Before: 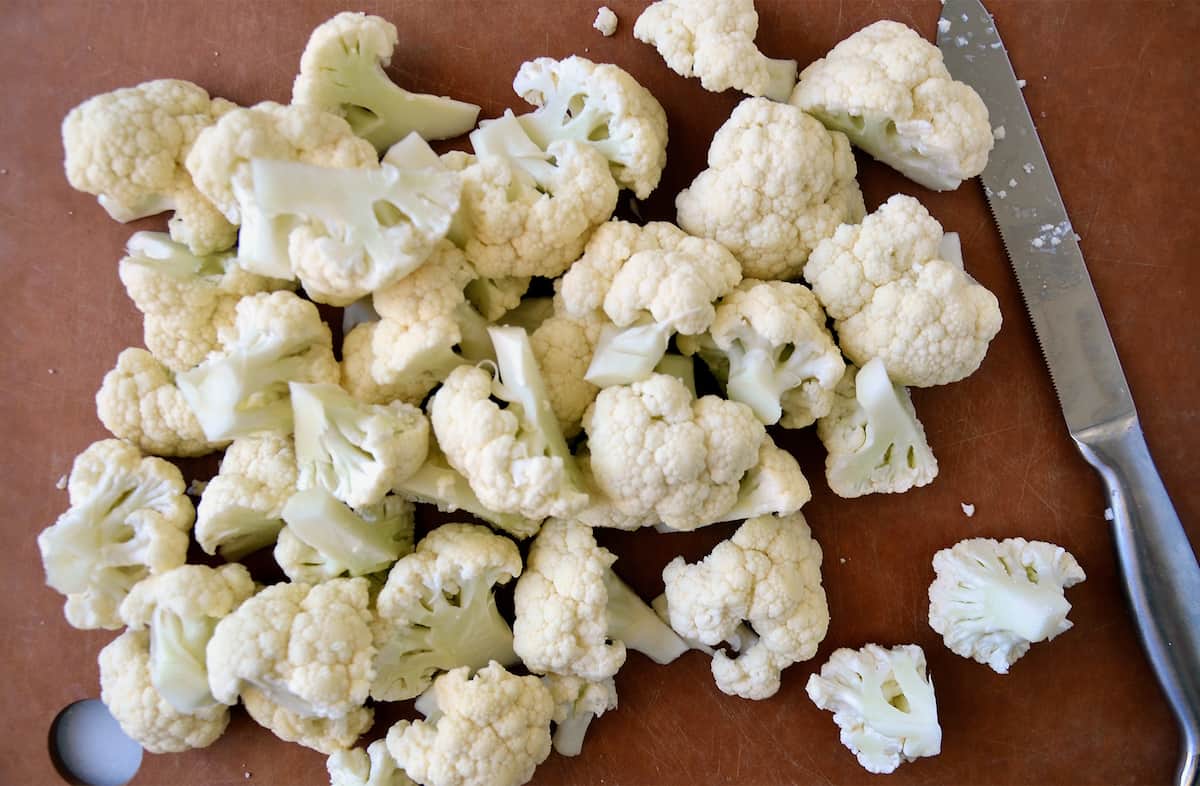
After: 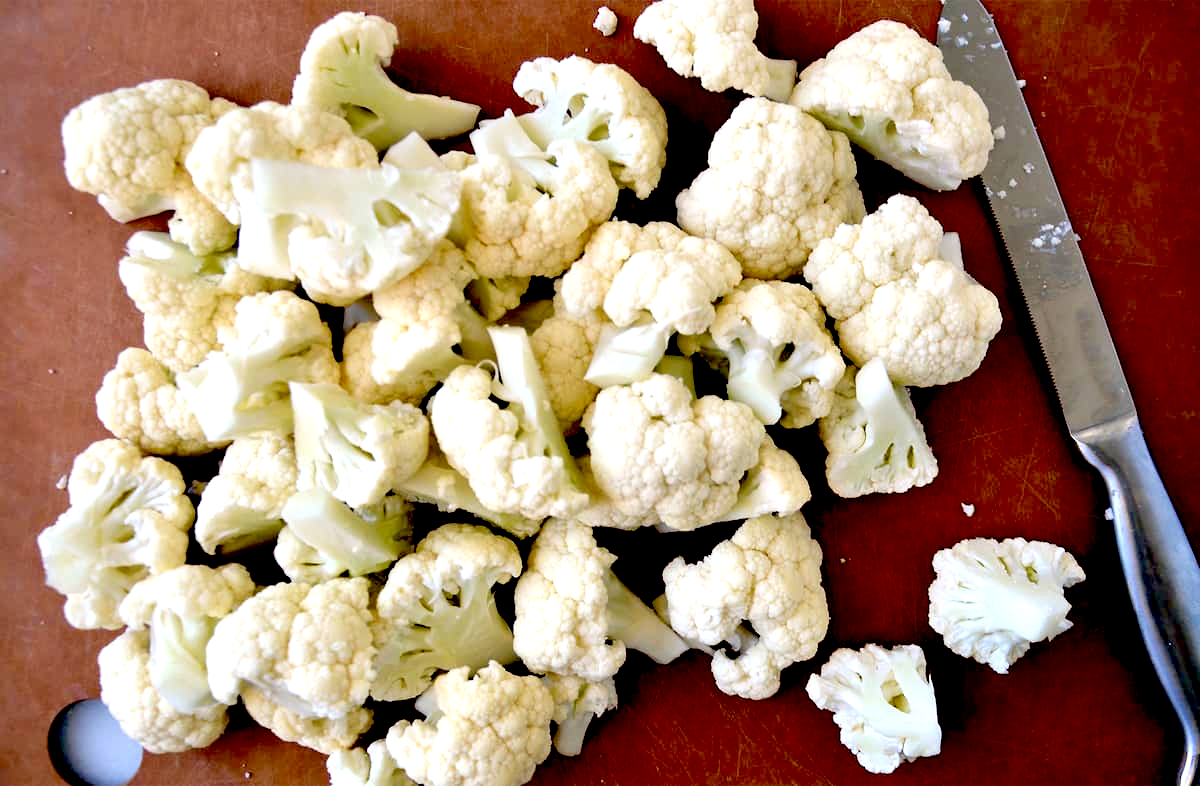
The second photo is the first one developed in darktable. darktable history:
exposure: black level correction 0.04, exposure 0.5 EV, compensate highlight preservation false
